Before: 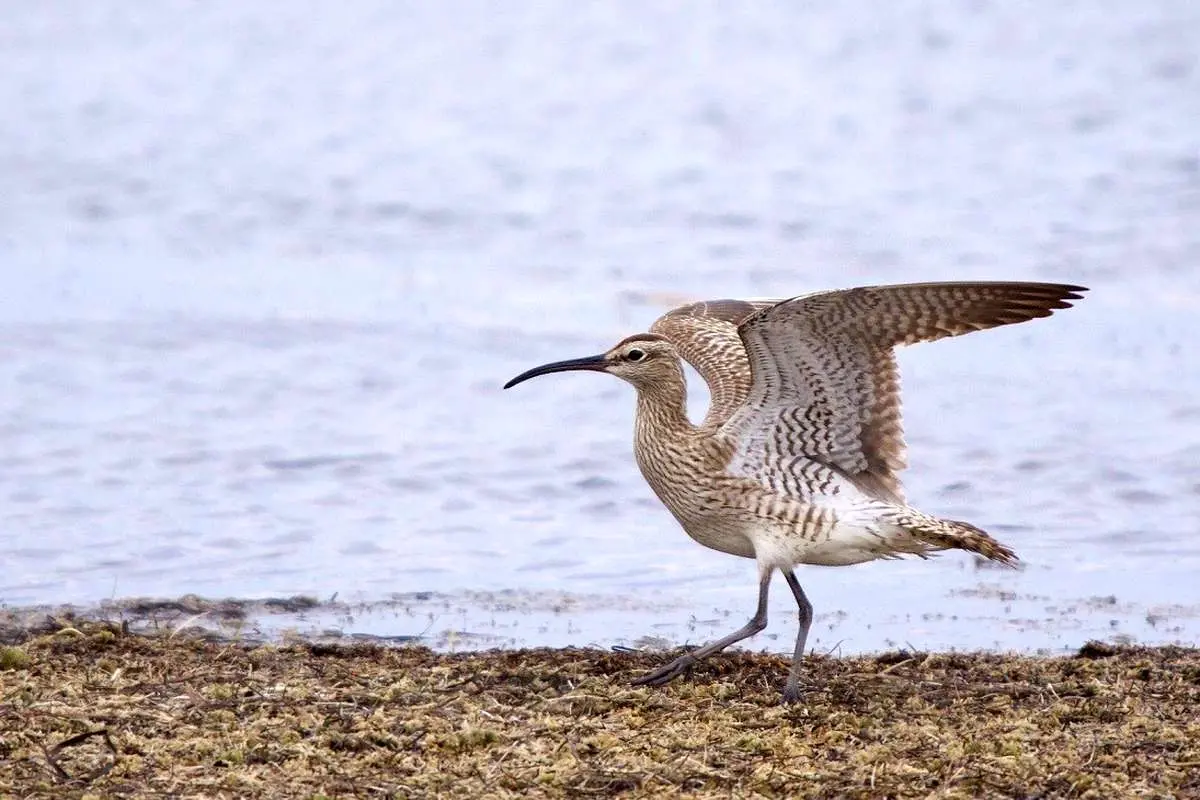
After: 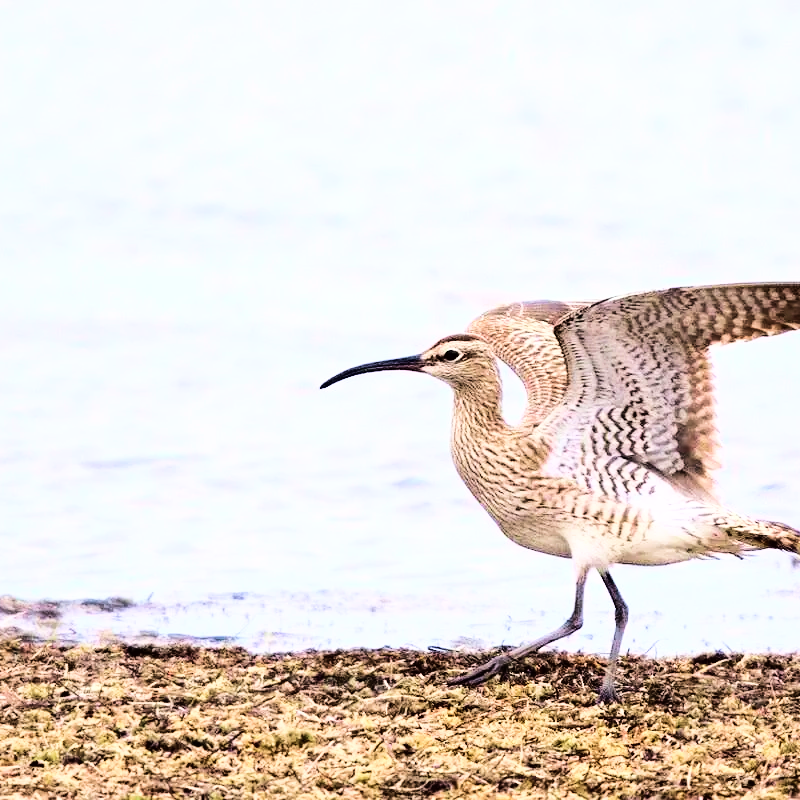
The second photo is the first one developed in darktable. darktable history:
crop: left 15.39%, right 17.86%
base curve: curves: ch0 [(0, 0) (0, 0) (0.002, 0.001) (0.008, 0.003) (0.019, 0.011) (0.037, 0.037) (0.064, 0.11) (0.102, 0.232) (0.152, 0.379) (0.216, 0.524) (0.296, 0.665) (0.394, 0.789) (0.512, 0.881) (0.651, 0.945) (0.813, 0.986) (1, 1)]
velvia: on, module defaults
